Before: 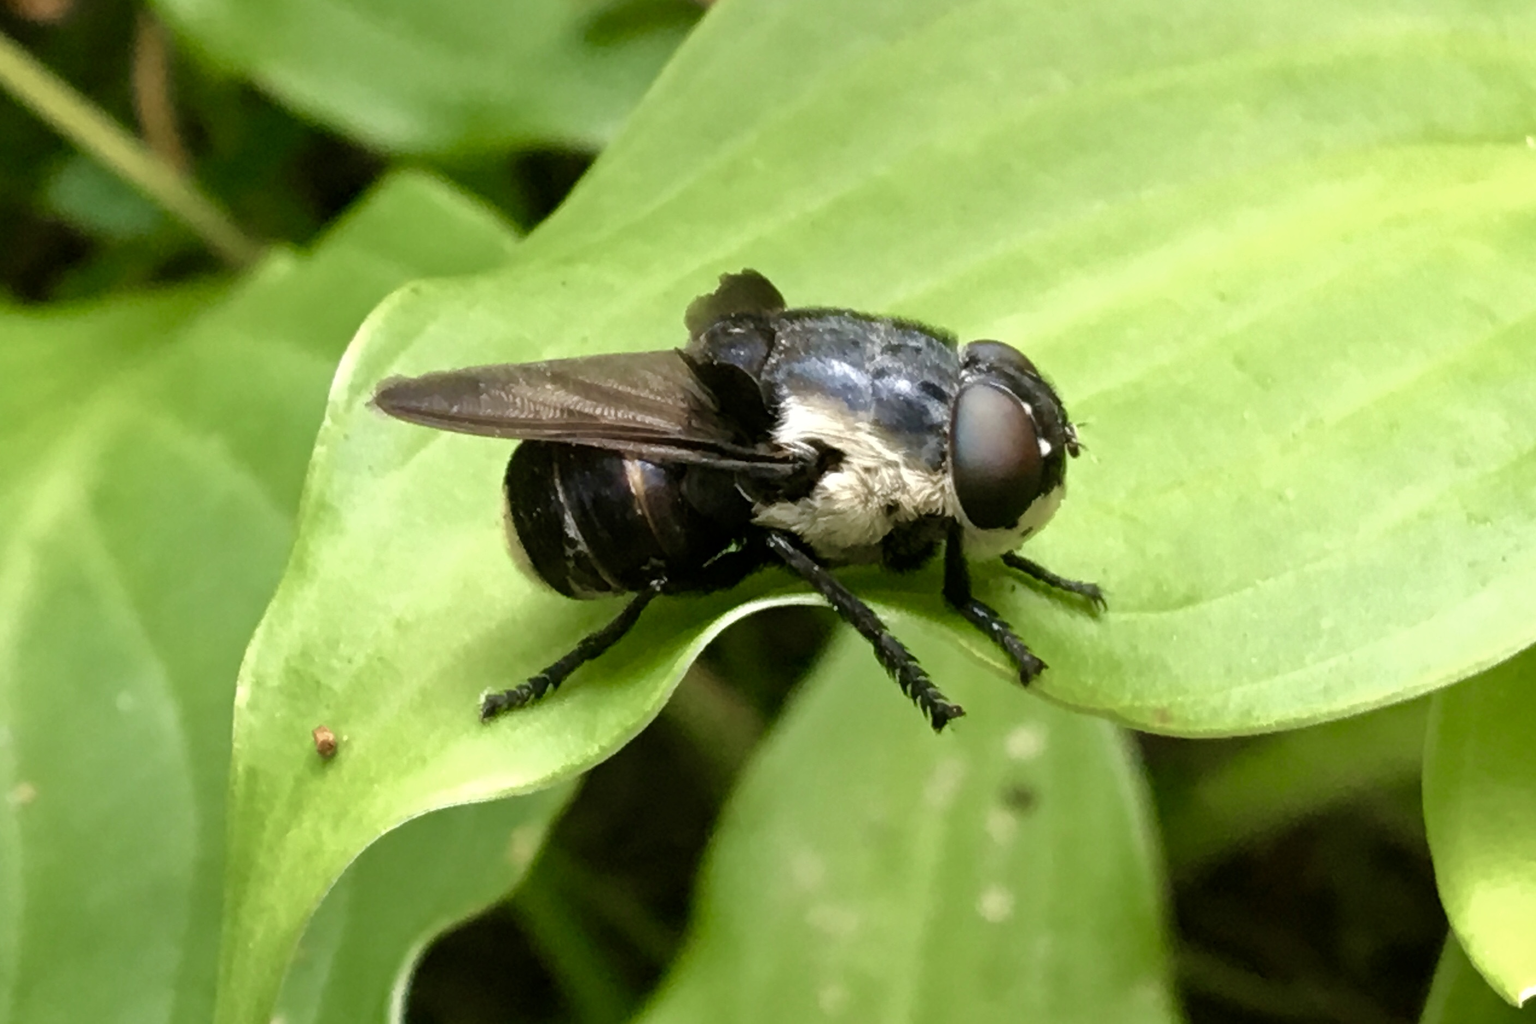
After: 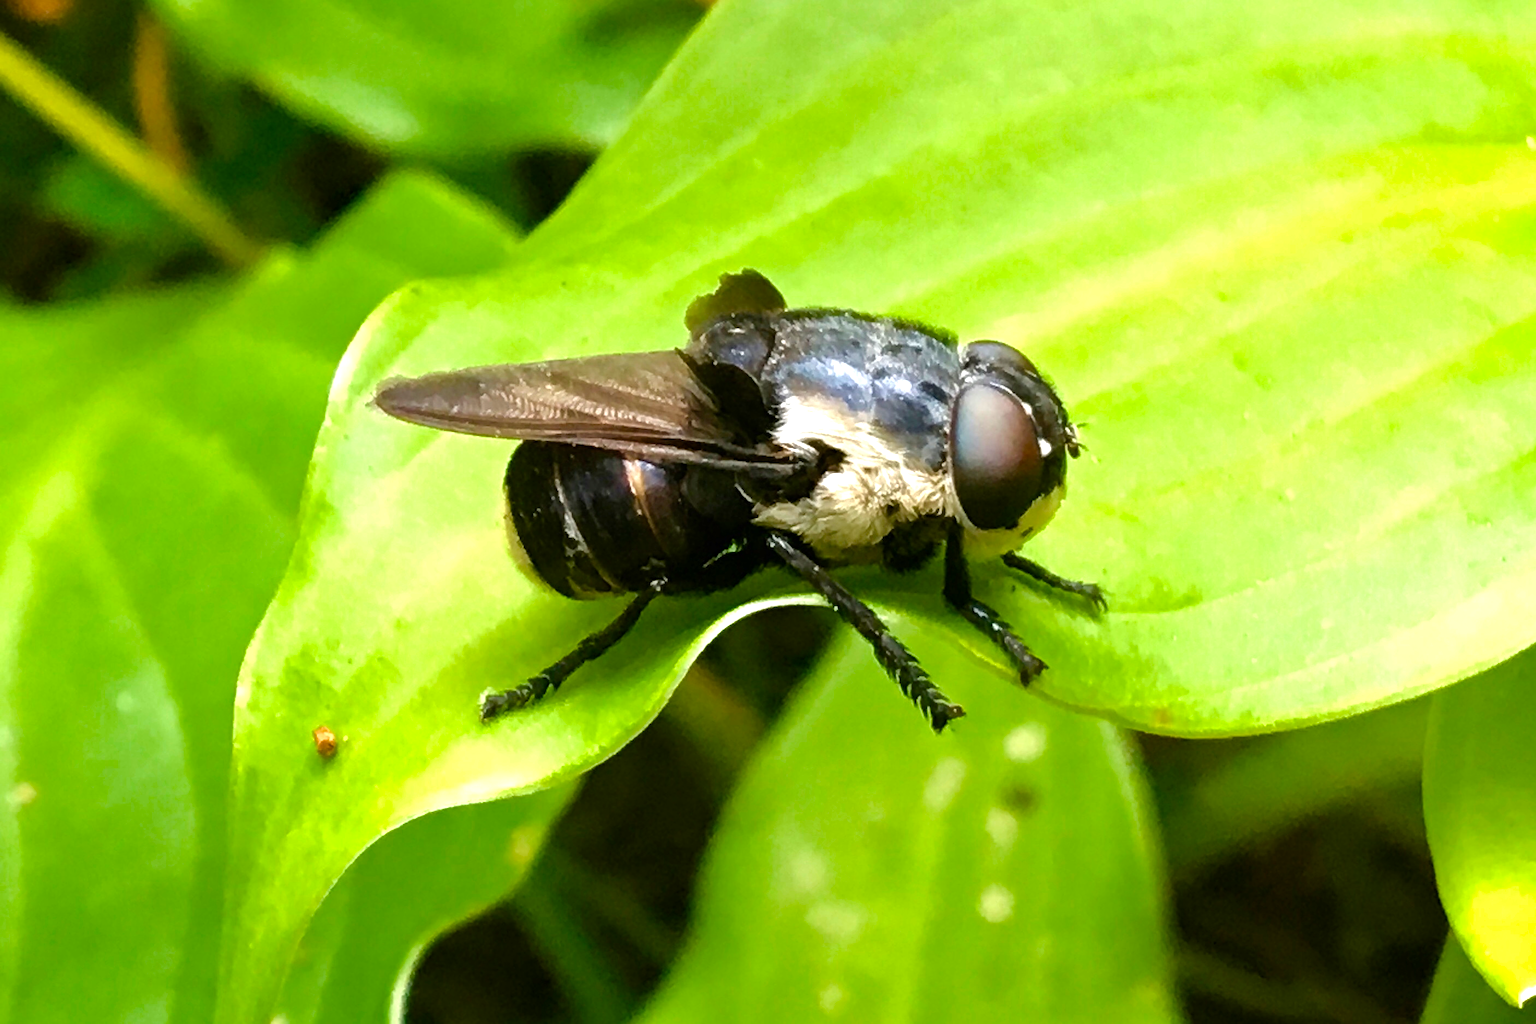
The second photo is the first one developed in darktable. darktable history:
sharpen: on, module defaults
haze removal: strength 0.021, distance 0.246, compatibility mode true, adaptive false
exposure: black level correction 0, exposure 0.693 EV, compensate highlight preservation false
color balance rgb: shadows lift › hue 84.86°, perceptual saturation grading › global saturation 16.76%, global vibrance 10.096%, saturation formula JzAzBz (2021)
